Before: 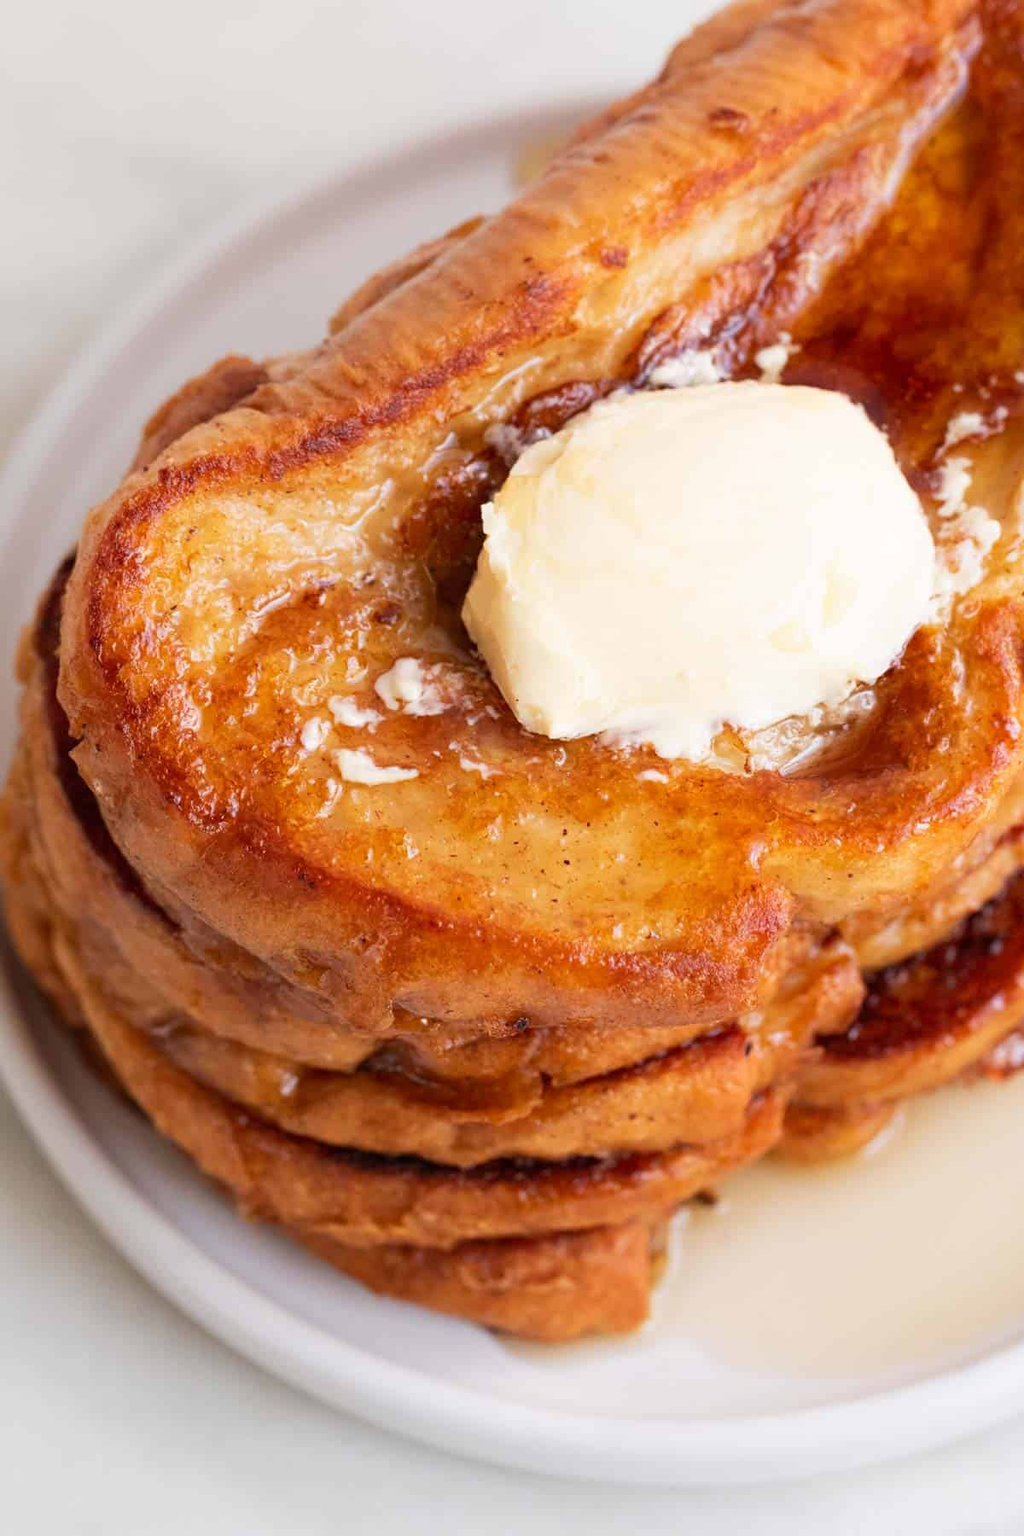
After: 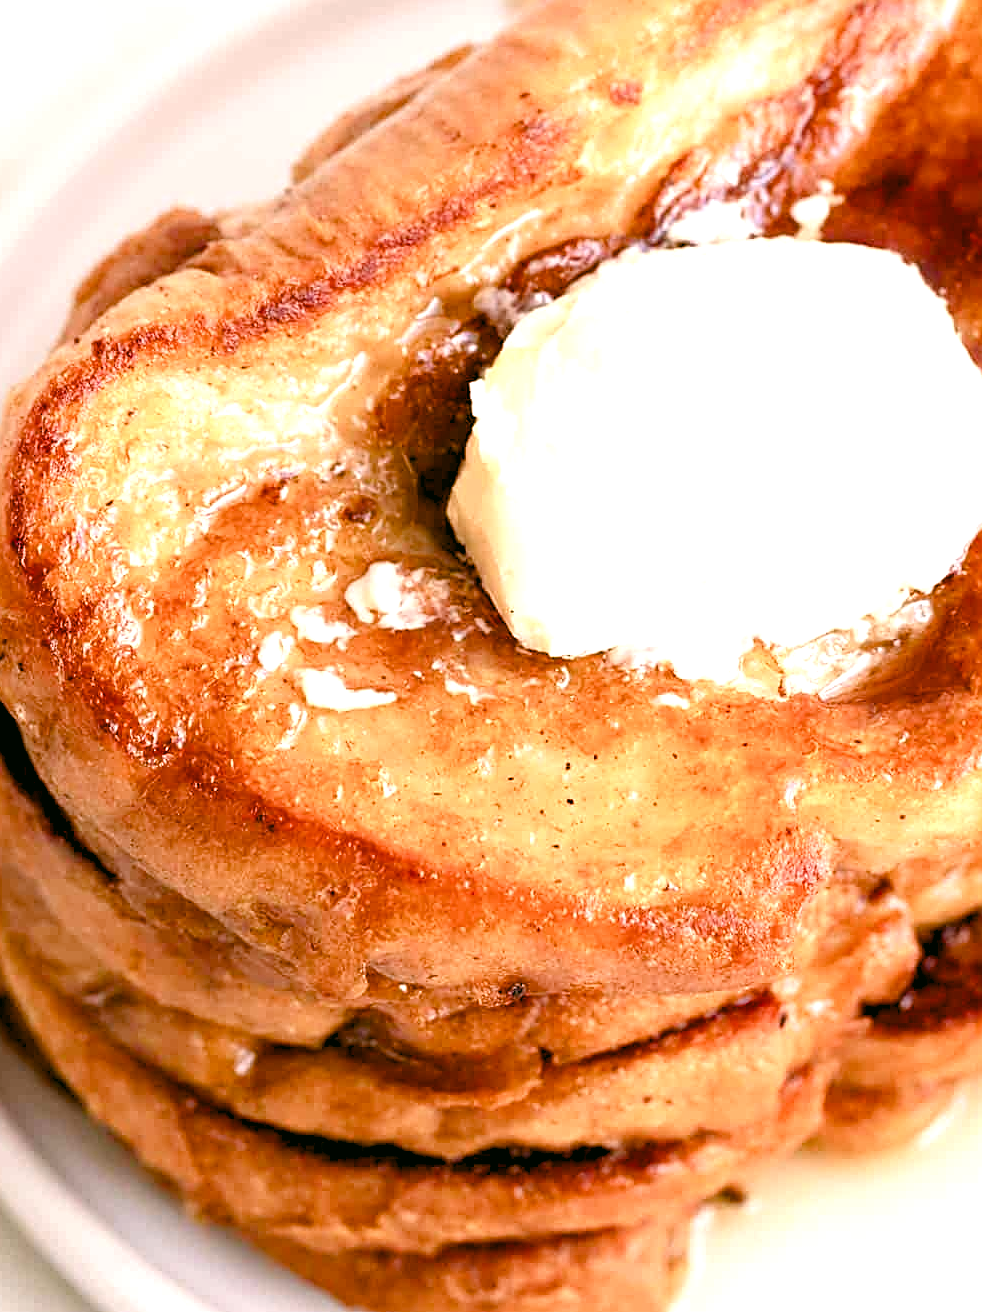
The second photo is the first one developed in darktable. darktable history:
color correction: highlights a* 4.3, highlights b* 4.98, shadows a* -8.23, shadows b* 4.83
levels: levels [0.073, 0.497, 0.972]
sharpen: on, module defaults
tone equalizer: -8 EV -0.729 EV, -7 EV -0.733 EV, -6 EV -0.581 EV, -5 EV -0.415 EV, -3 EV 0.388 EV, -2 EV 0.6 EV, -1 EV 0.694 EV, +0 EV 0.749 EV, smoothing diameter 24.86%, edges refinement/feathering 13.22, preserve details guided filter
color balance rgb: global offset › luminance -0.392%, perceptual saturation grading › global saturation 20%, perceptual saturation grading › highlights -50.605%, perceptual saturation grading › shadows 30.597%
crop: left 7.849%, top 11.612%, right 10.255%, bottom 15.456%
